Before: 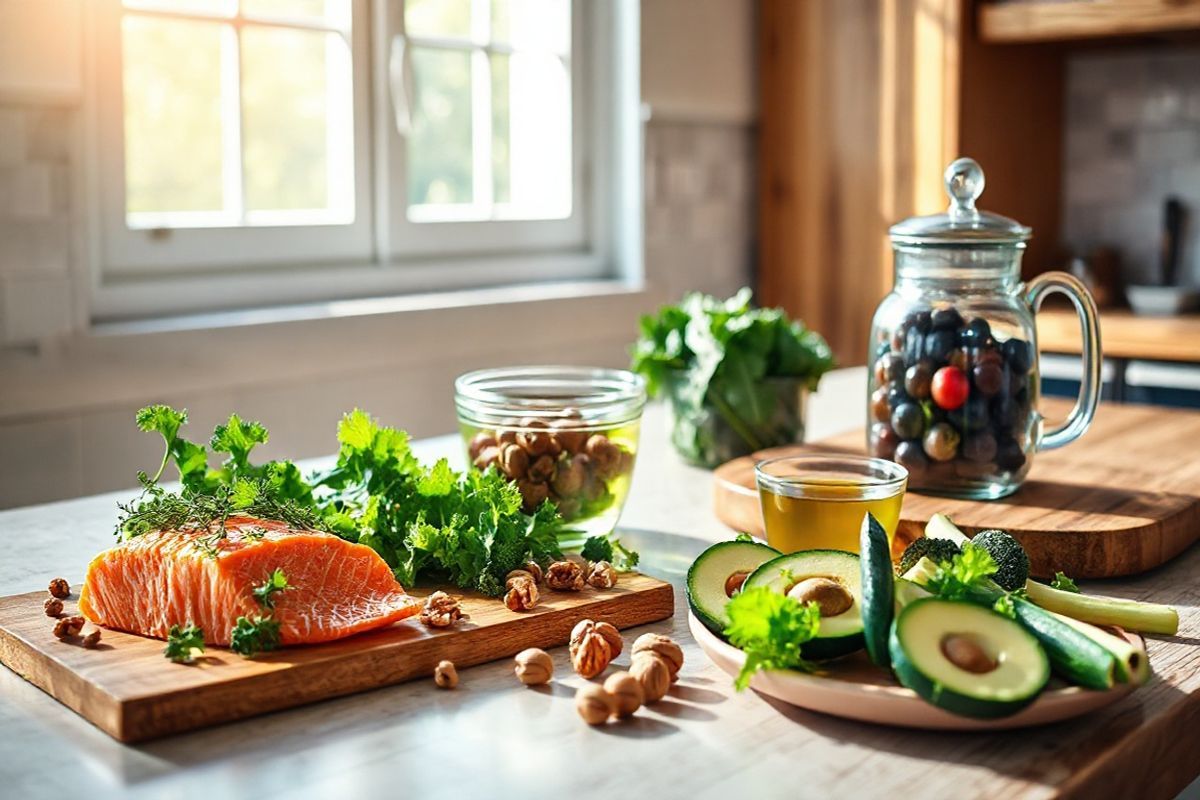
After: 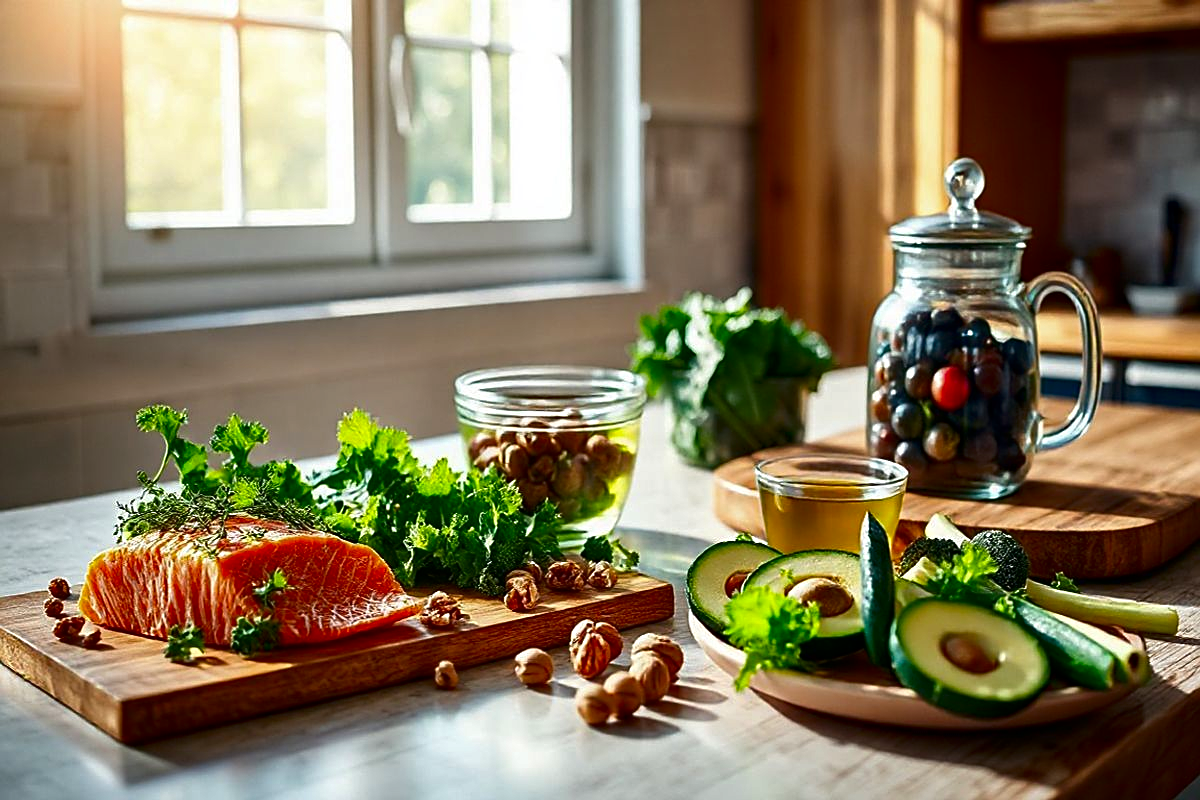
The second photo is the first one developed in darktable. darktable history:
contrast brightness saturation: brightness -0.207, saturation 0.08
sharpen: on, module defaults
haze removal: compatibility mode true, adaptive false
